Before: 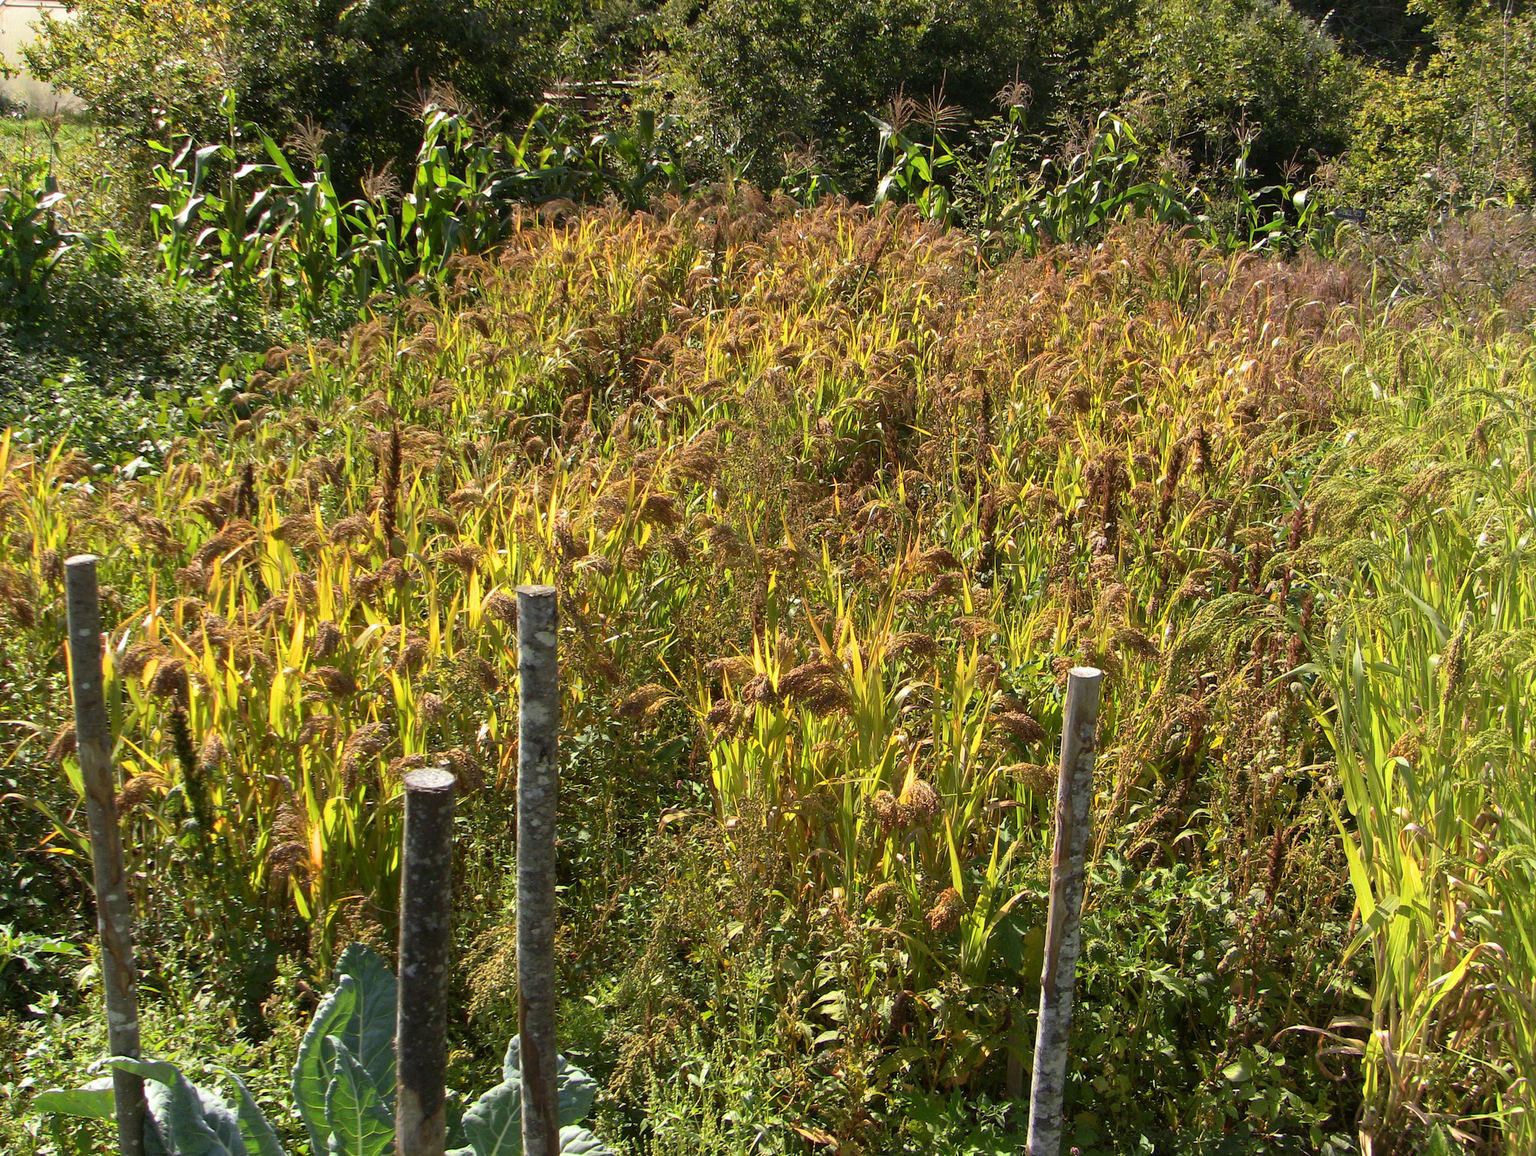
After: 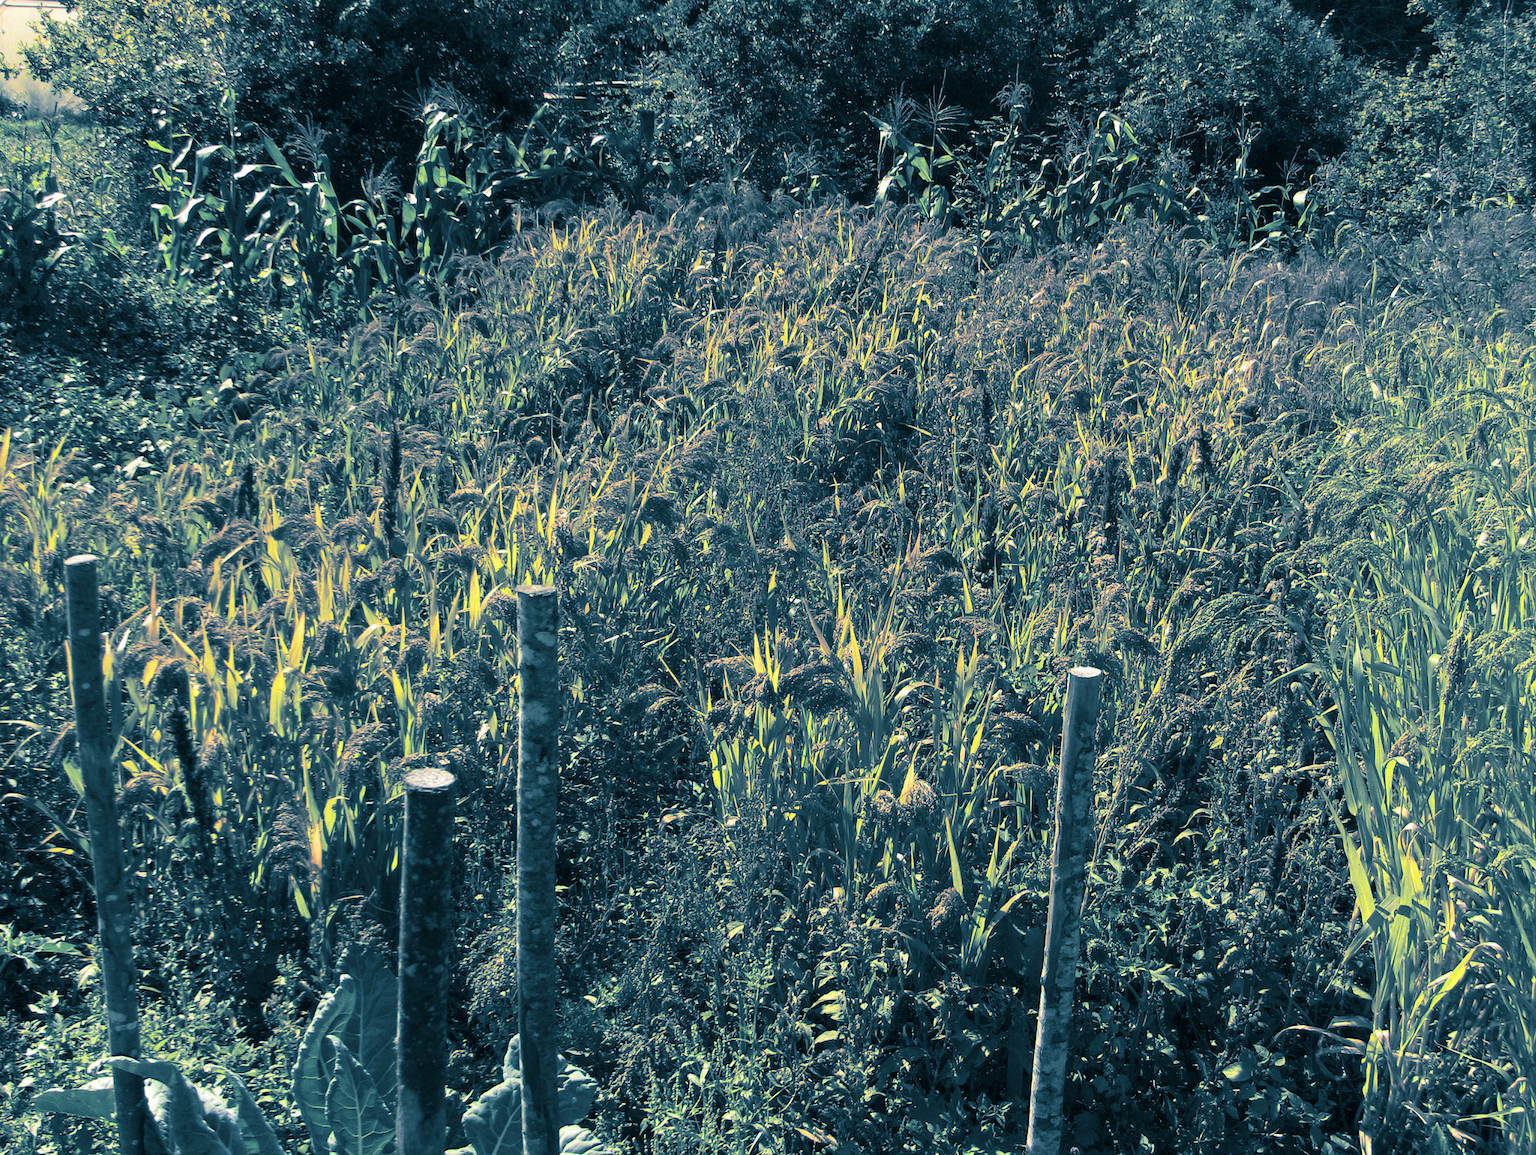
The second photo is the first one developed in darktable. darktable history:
shadows and highlights: shadows -23.08, highlights 46.15, soften with gaussian
split-toning: shadows › hue 212.4°, balance -70
